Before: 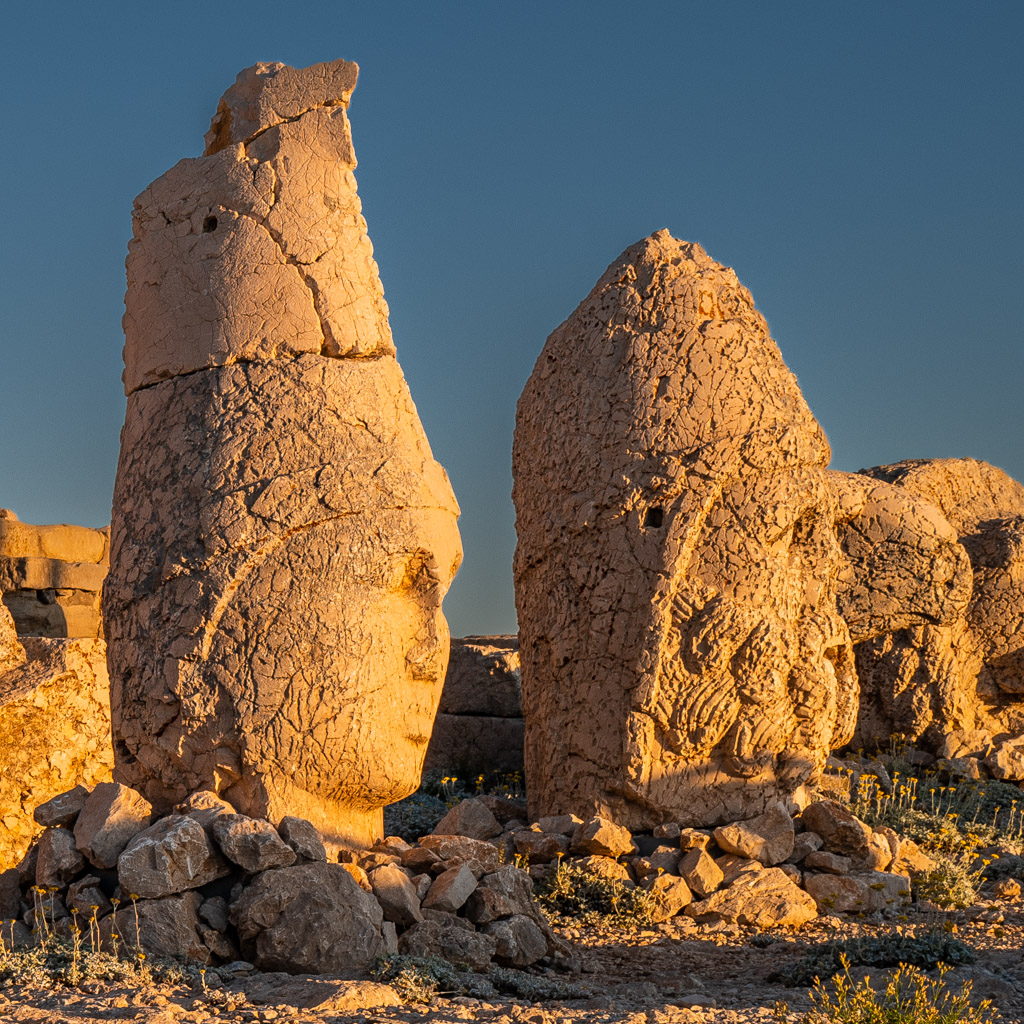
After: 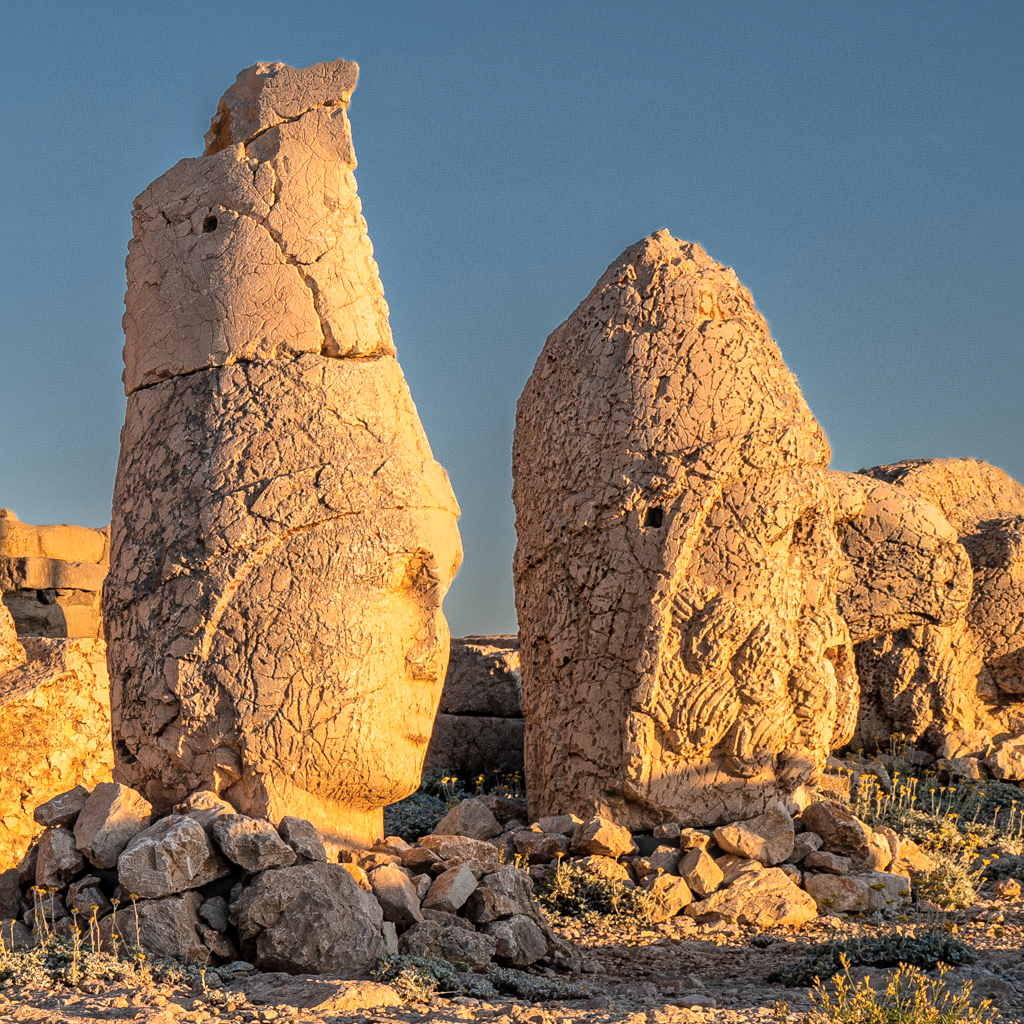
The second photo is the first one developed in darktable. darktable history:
tone equalizer: on, module defaults
global tonemap: drago (1, 100), detail 1
